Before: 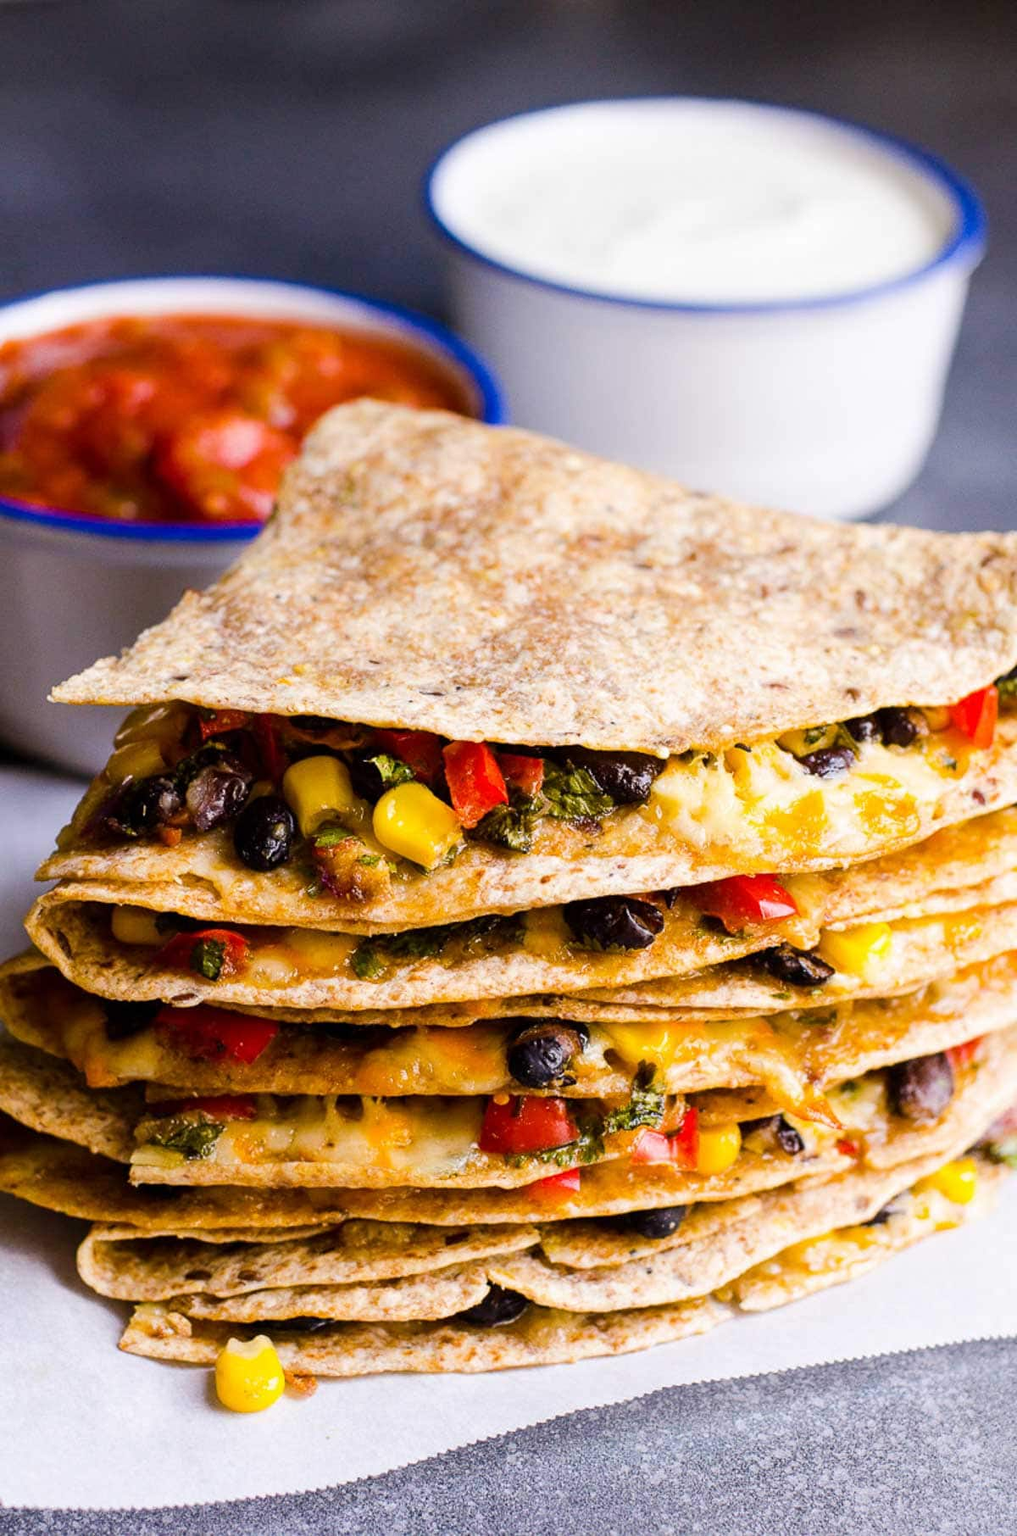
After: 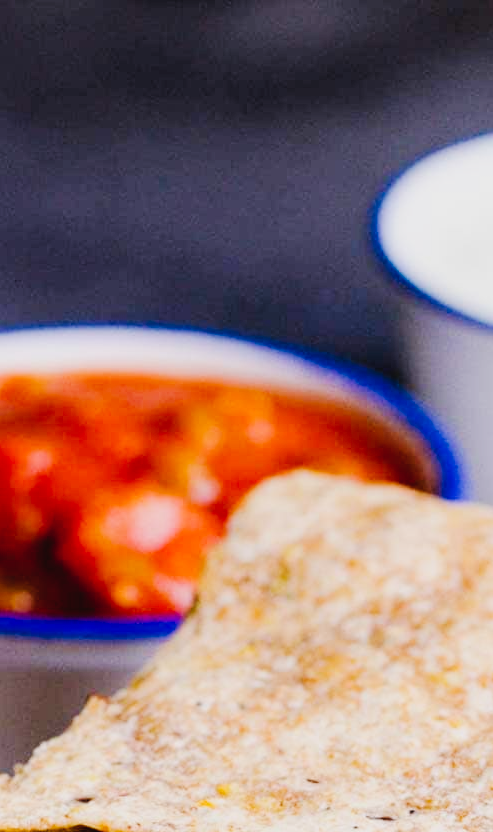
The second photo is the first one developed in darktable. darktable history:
filmic rgb: black relative exposure -7.65 EV, white relative exposure 4.56 EV, hardness 3.61
crop and rotate: left 10.829%, top 0.045%, right 48.022%, bottom 53.998%
tone equalizer: edges refinement/feathering 500, mask exposure compensation -1.57 EV, preserve details no
tone curve: curves: ch0 [(0, 0.023) (0.087, 0.065) (0.184, 0.168) (0.45, 0.54) (0.57, 0.683) (0.722, 0.825) (0.877, 0.948) (1, 1)]; ch1 [(0, 0) (0.388, 0.369) (0.44, 0.44) (0.489, 0.481) (0.534, 0.528) (0.657, 0.655) (1, 1)]; ch2 [(0, 0) (0.353, 0.317) (0.408, 0.427) (0.472, 0.46) (0.5, 0.488) (0.537, 0.518) (0.576, 0.592) (0.625, 0.631) (1, 1)], preserve colors none
